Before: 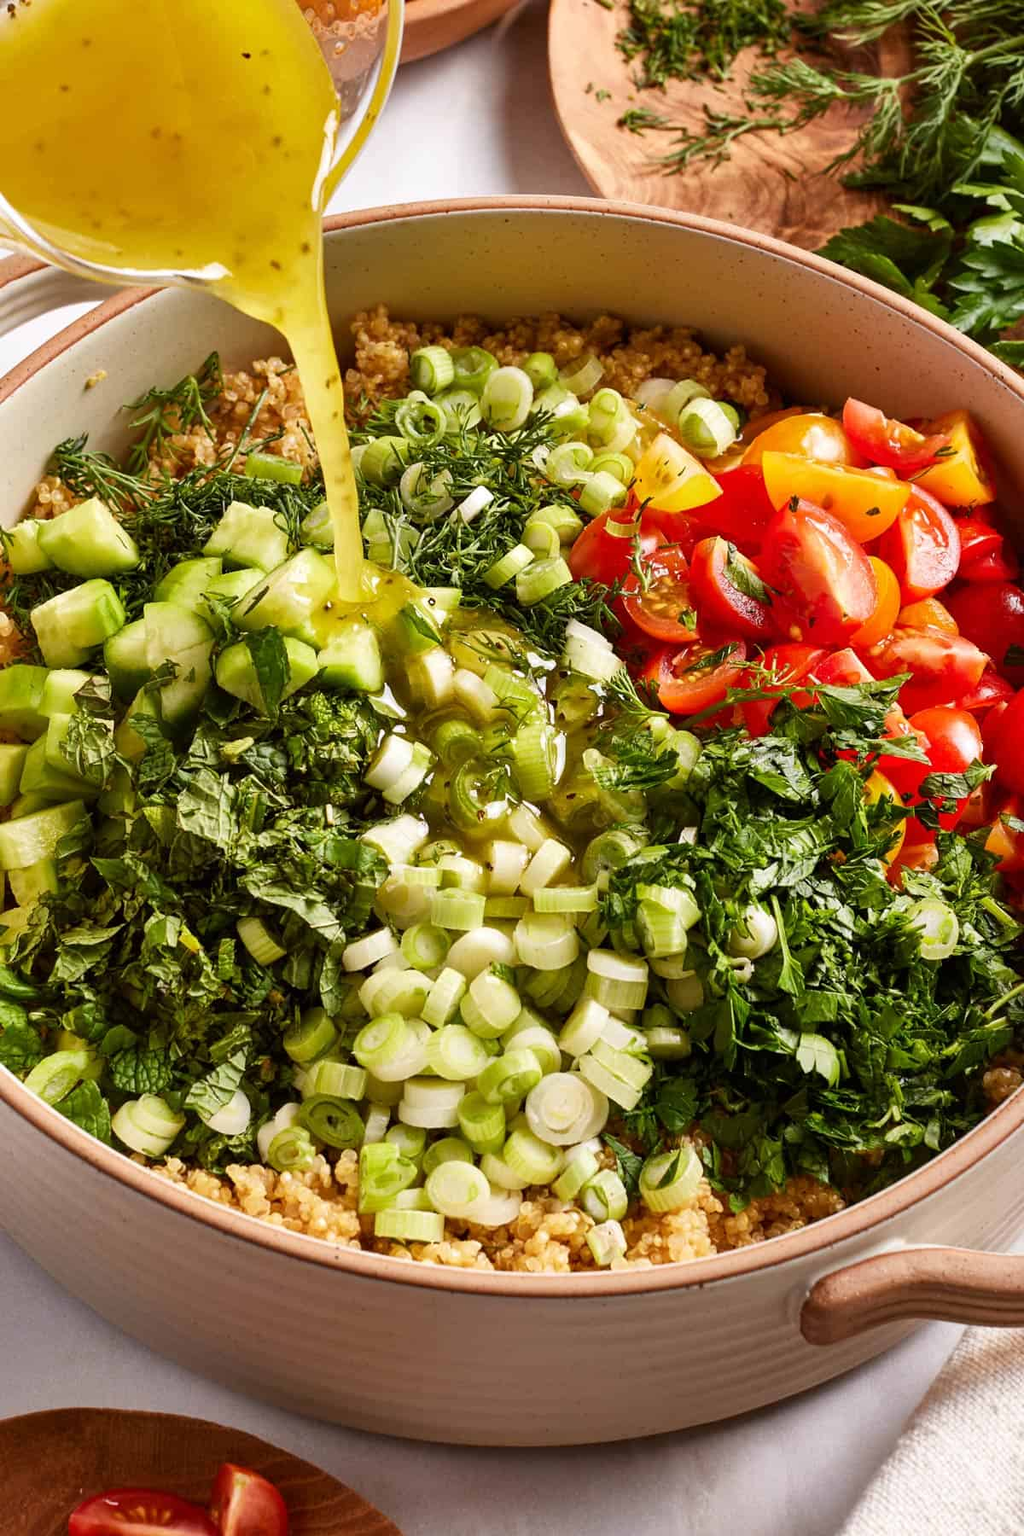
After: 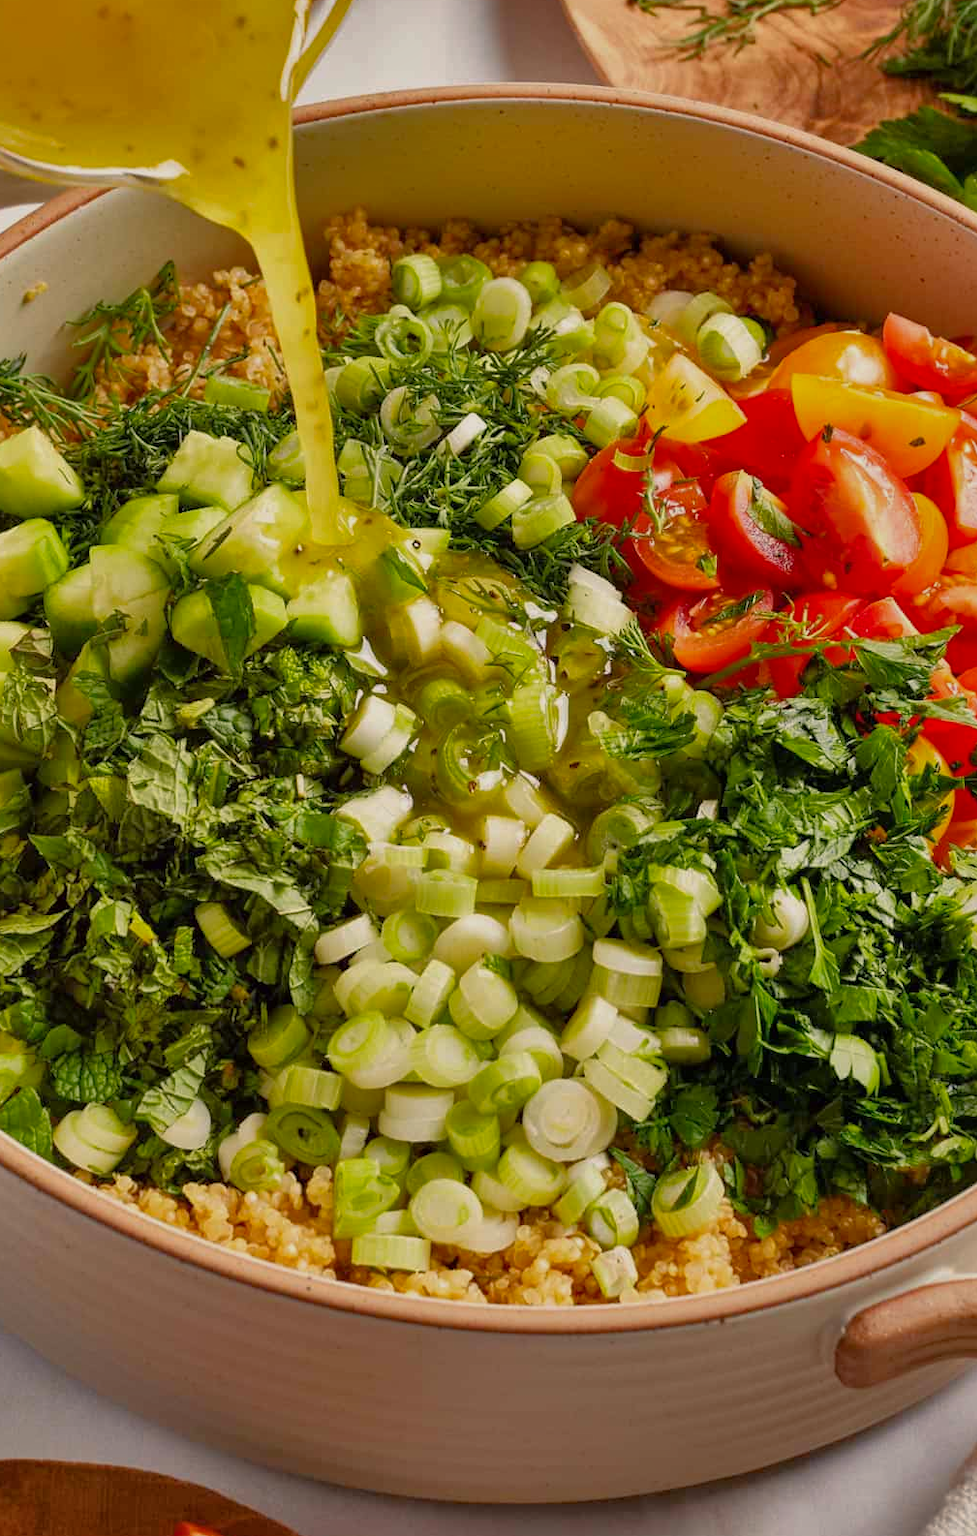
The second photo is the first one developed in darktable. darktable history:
tone equalizer: -8 EV 0.252 EV, -7 EV 0.425 EV, -6 EV 0.453 EV, -5 EV 0.287 EV, -3 EV -0.252 EV, -2 EV -0.392 EV, -1 EV -0.412 EV, +0 EV -0.223 EV, edges refinement/feathering 500, mask exposure compensation -1.57 EV, preserve details no
crop: left 6.34%, top 7.973%, right 9.525%, bottom 3.894%
shadows and highlights: white point adjustment -3.59, highlights -63.62, soften with gaussian
color balance rgb: power › chroma 0.503%, power › hue 215.24°, highlights gain › chroma 3.03%, highlights gain › hue 77.85°, global offset › hue 171°, perceptual saturation grading › global saturation 10.367%, perceptual brilliance grading › global brilliance 2.696%, perceptual brilliance grading › highlights -2.291%, perceptual brilliance grading › shadows 3.7%
